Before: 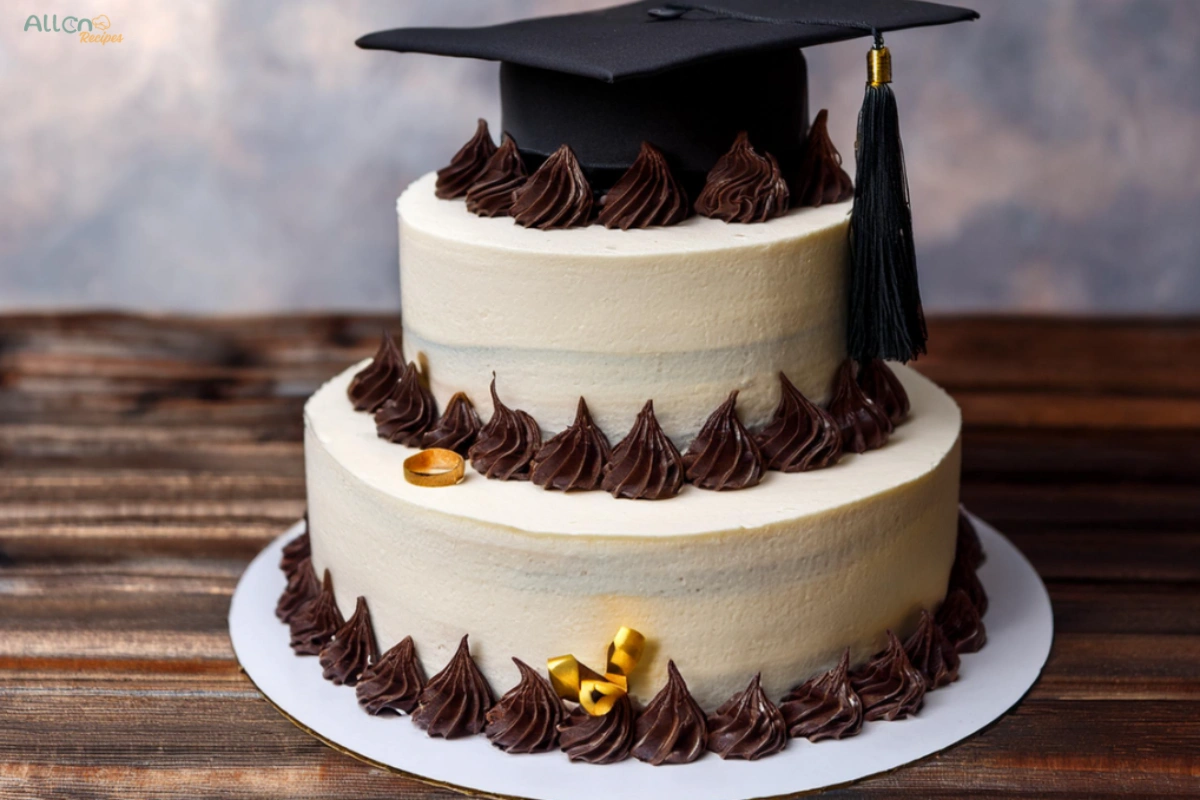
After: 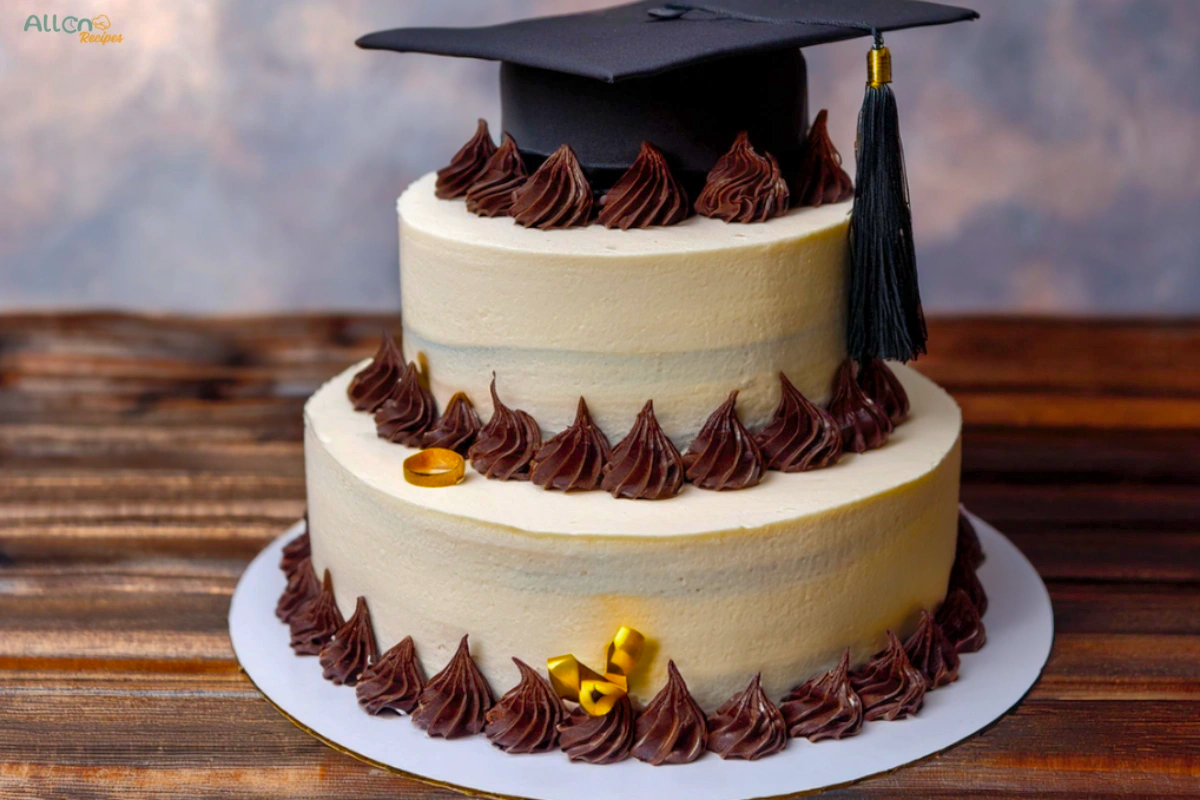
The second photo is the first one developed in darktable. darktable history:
color balance rgb: perceptual saturation grading › global saturation 30%, global vibrance 20%
shadows and highlights: on, module defaults
